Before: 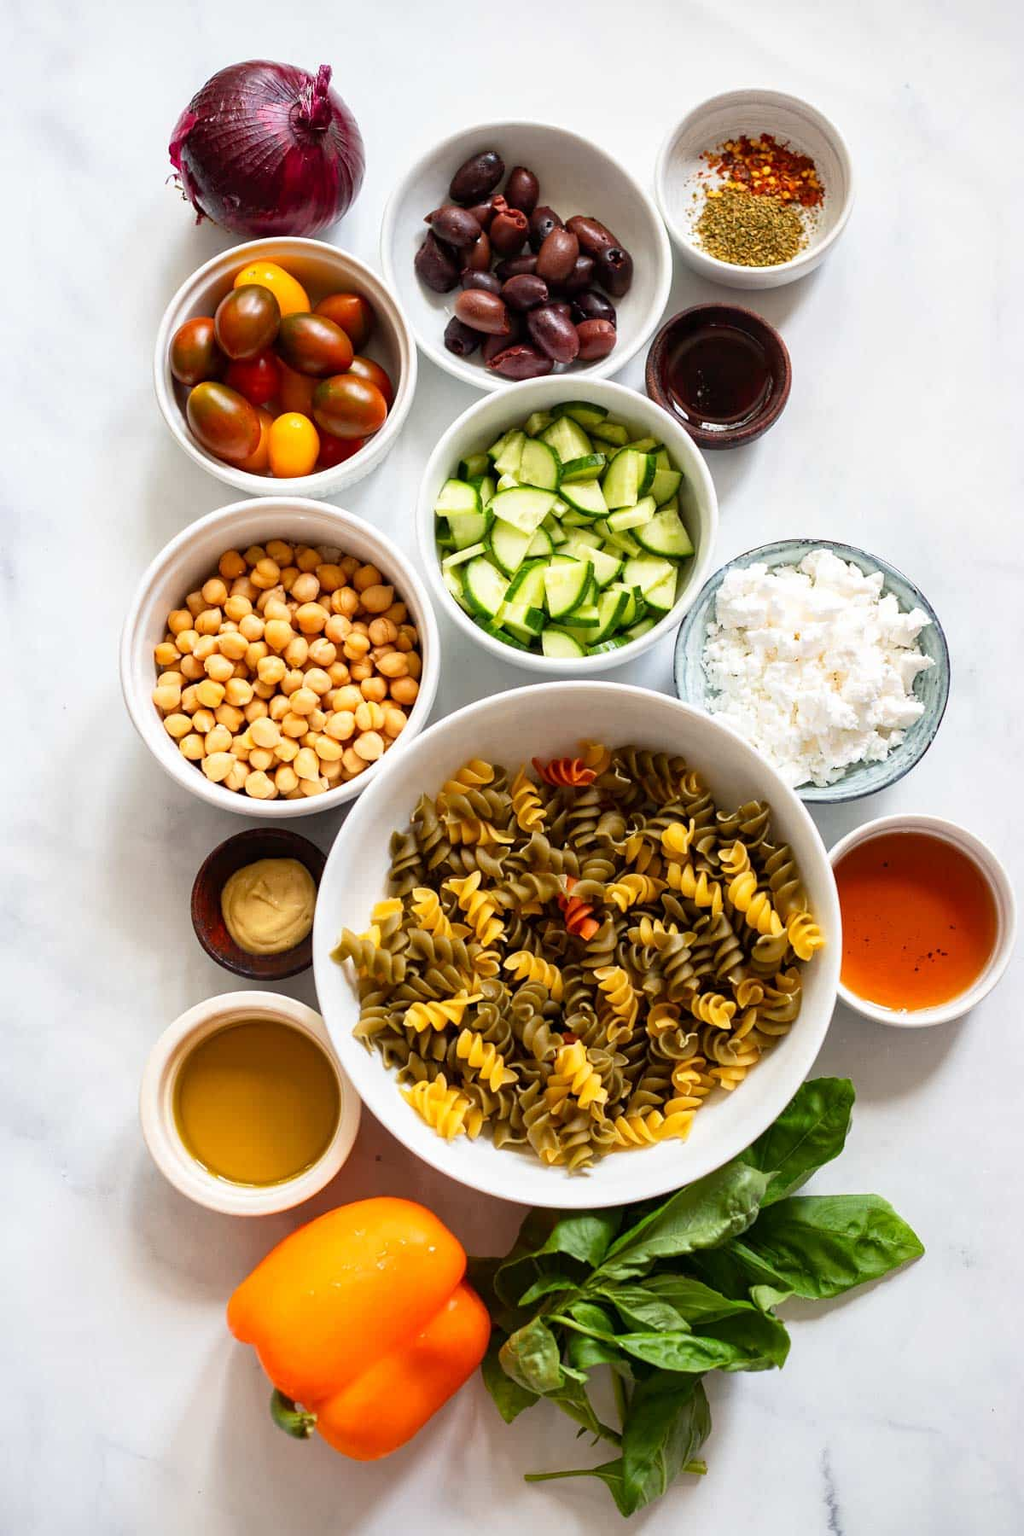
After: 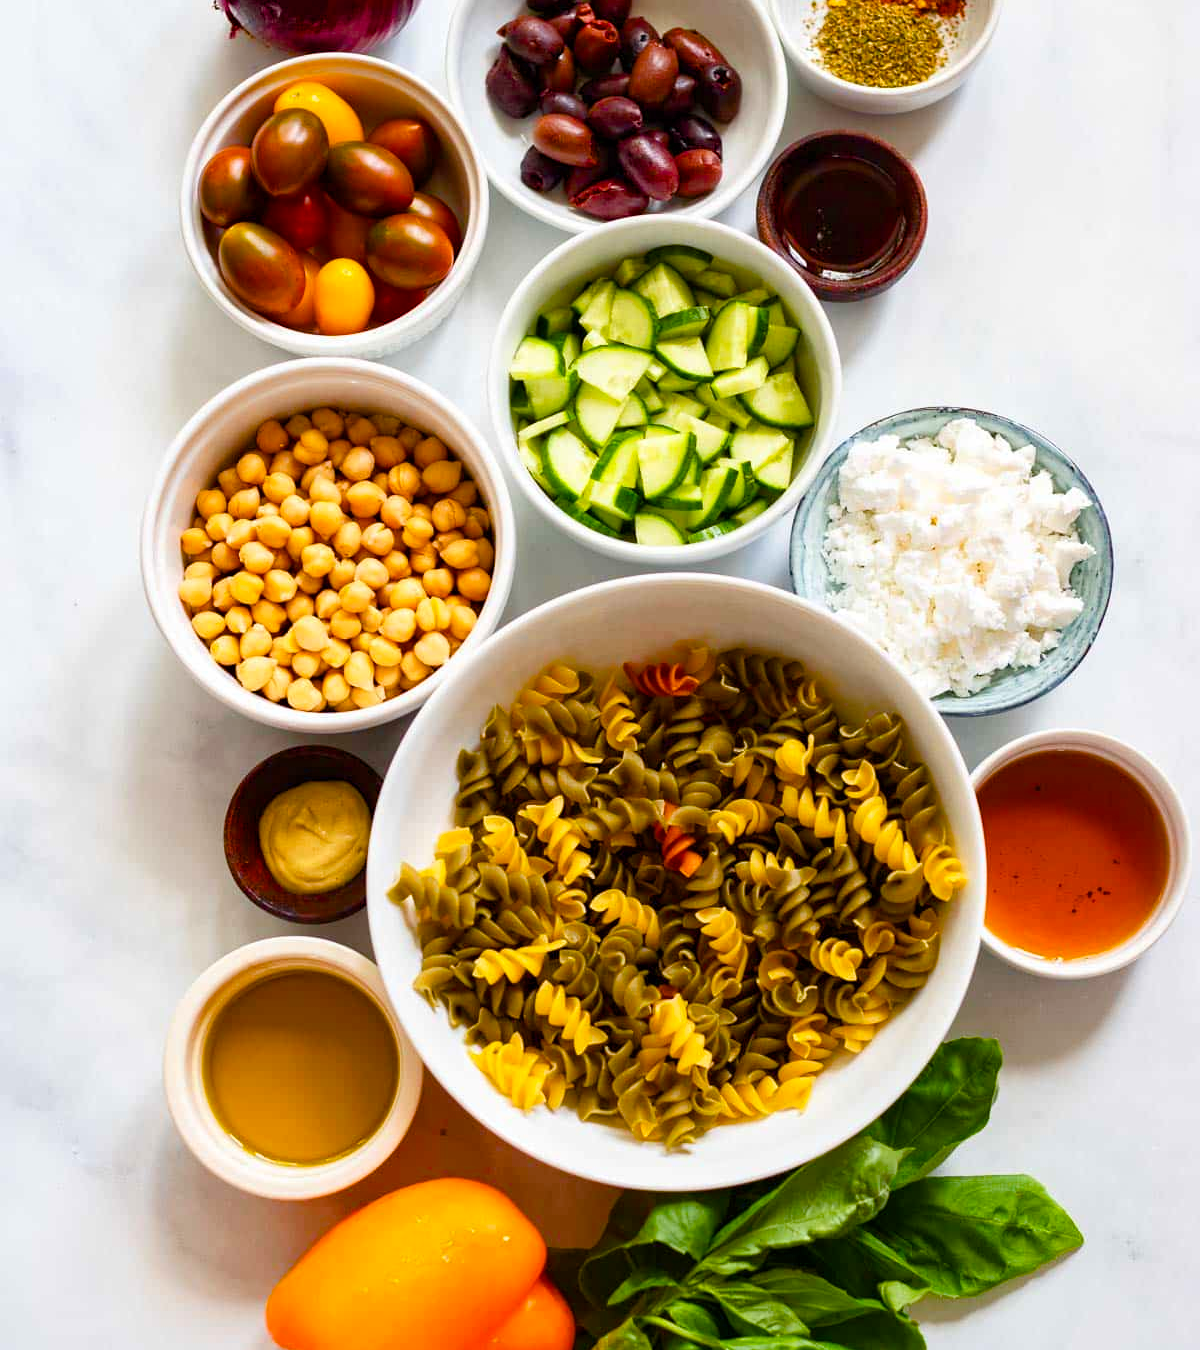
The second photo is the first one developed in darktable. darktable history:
crop and rotate: top 12.5%, bottom 12.5%
color balance rgb: perceptual saturation grading › global saturation 20%, perceptual saturation grading › highlights -25%, perceptual saturation grading › shadows 50.52%, global vibrance 40.24%
